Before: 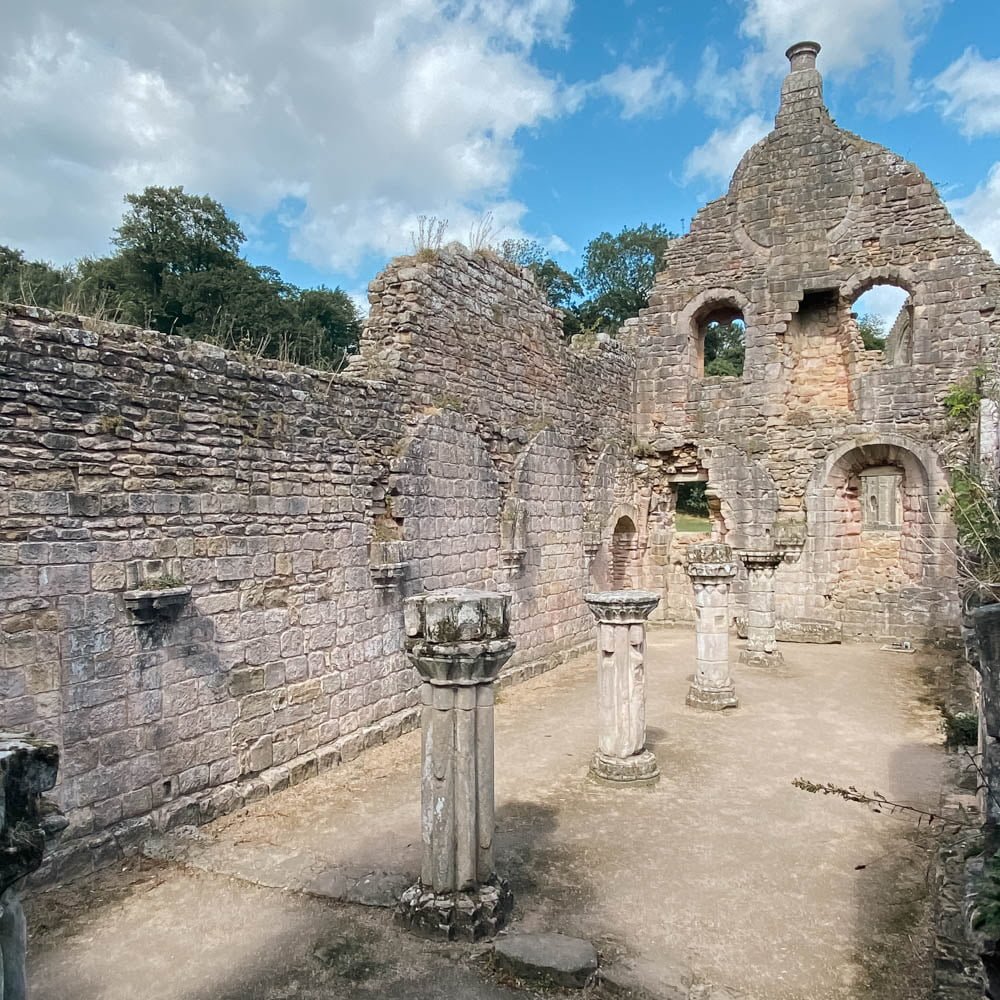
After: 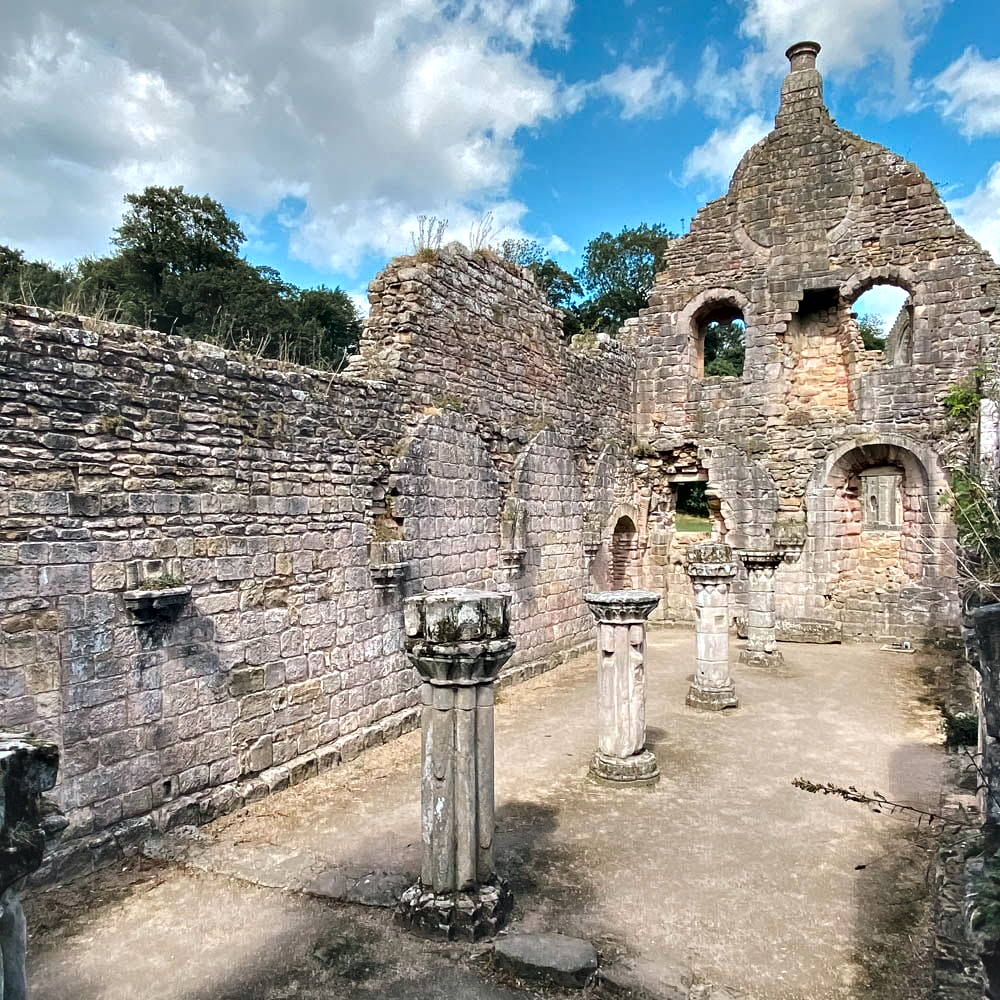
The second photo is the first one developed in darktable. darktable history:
contrast brightness saturation: saturation 0.1
contrast equalizer: octaves 7, y [[0.627 ×6], [0.563 ×6], [0 ×6], [0 ×6], [0 ×6]]
exposure: black level correction -0.025, exposure -0.117 EV, compensate highlight preservation false
